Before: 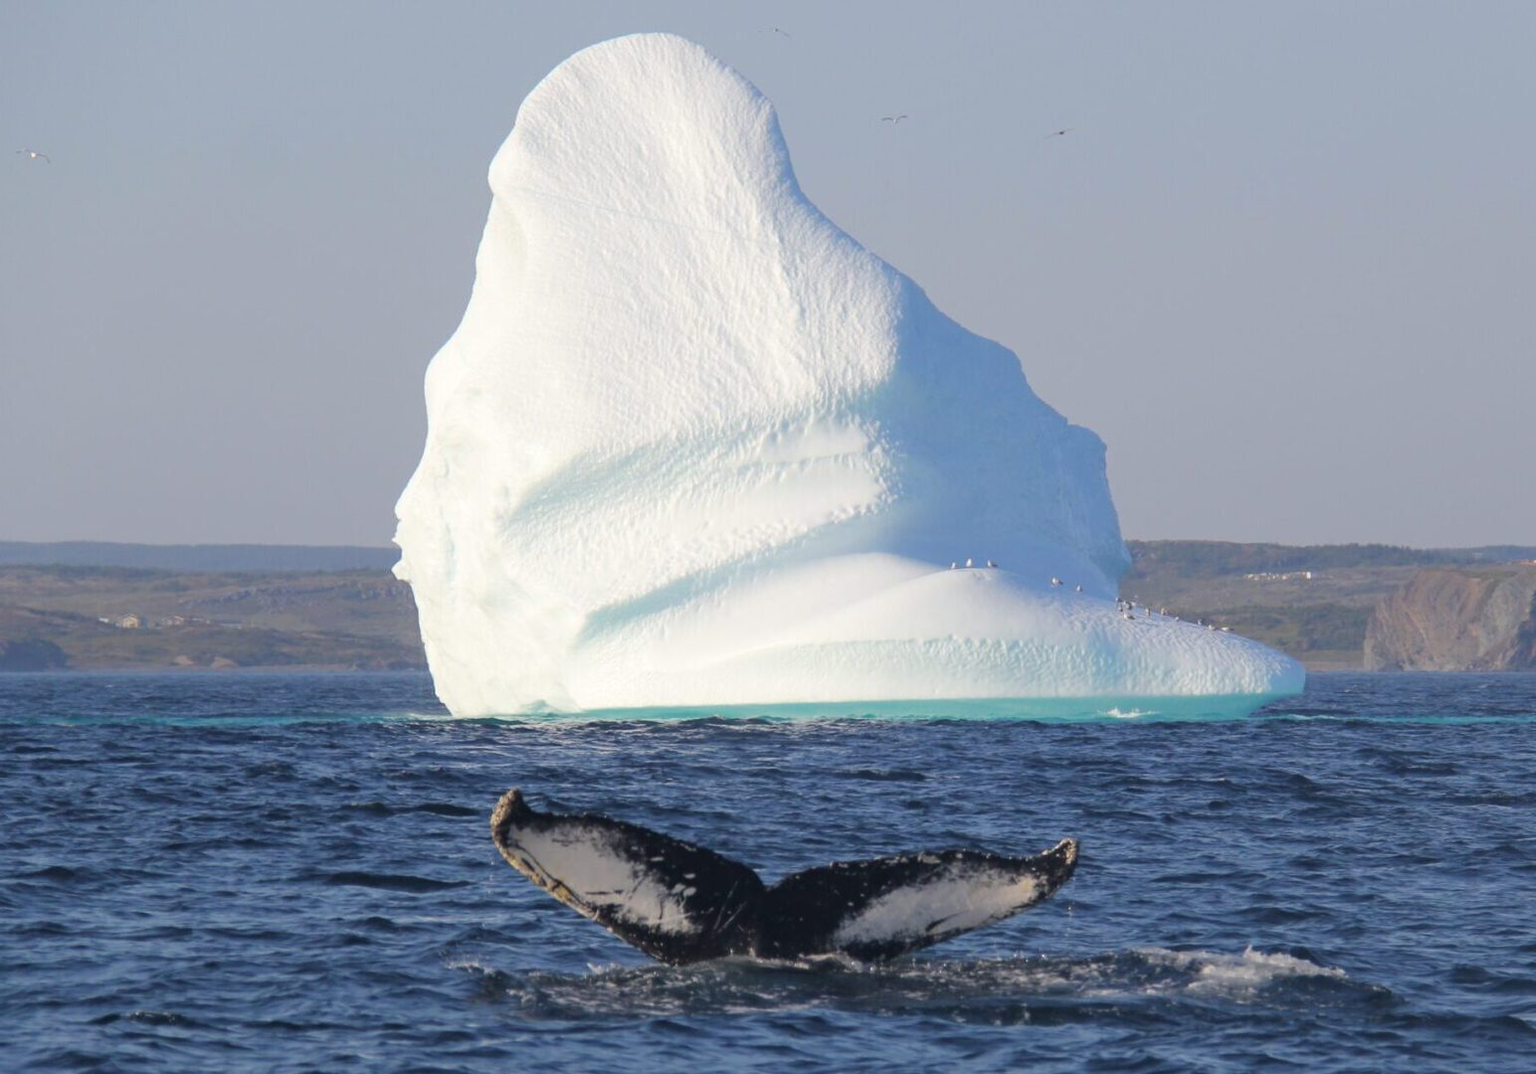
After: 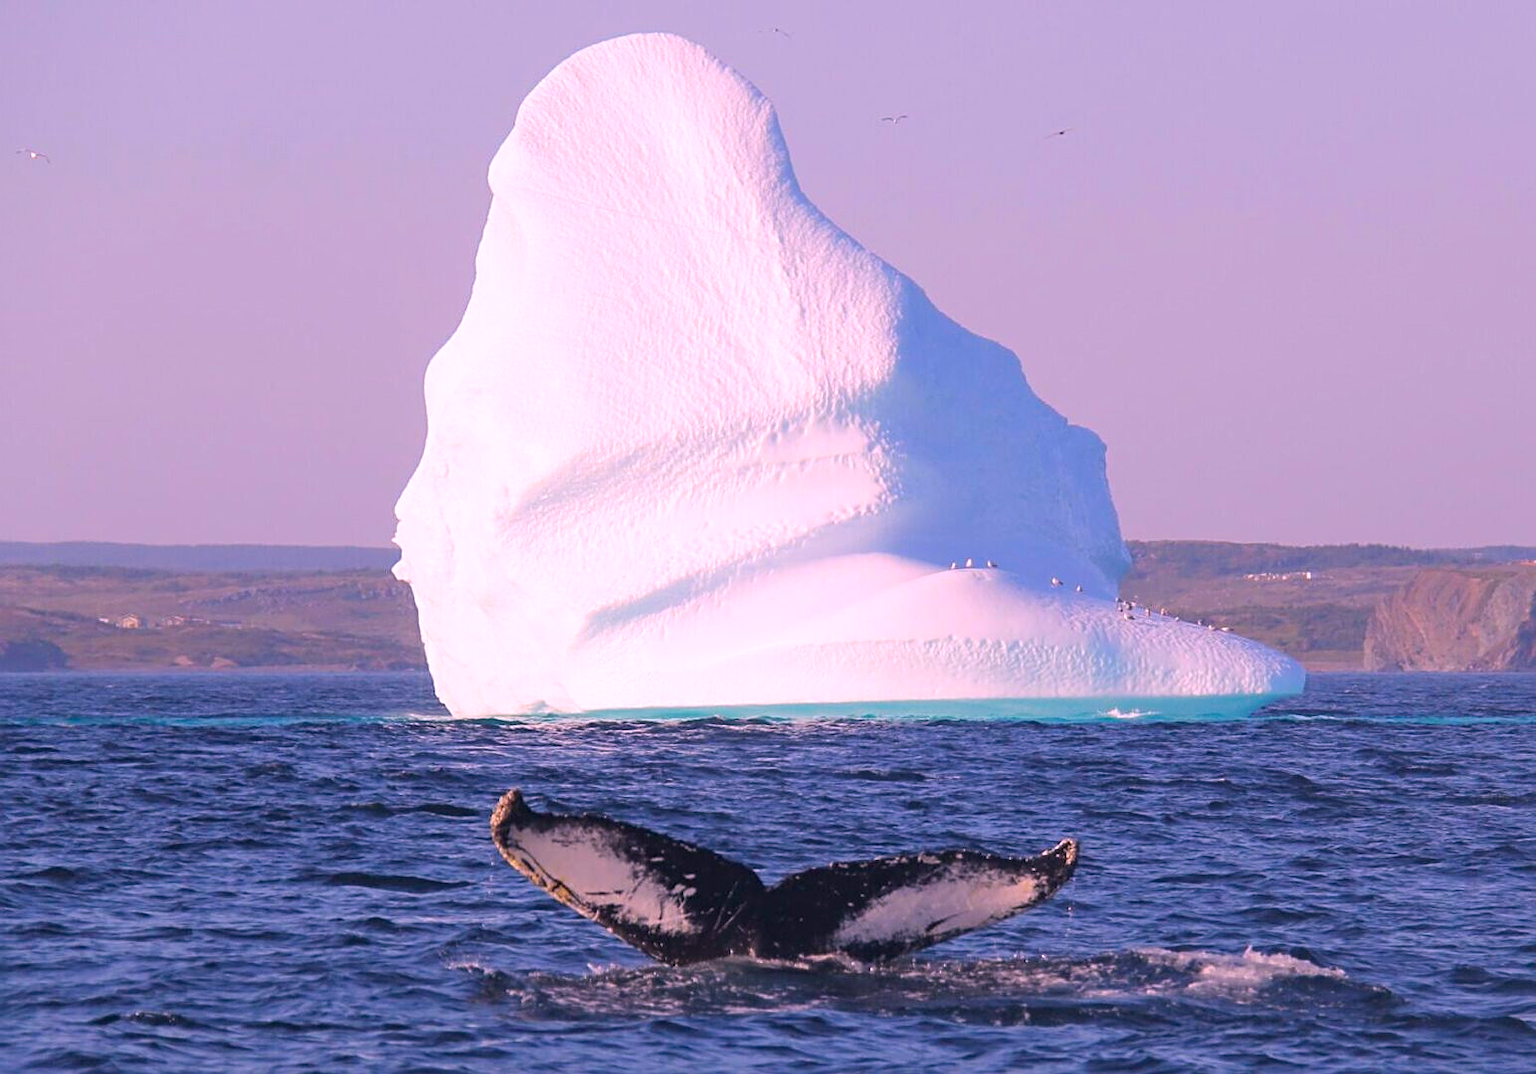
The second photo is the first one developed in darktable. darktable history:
sharpen: on, module defaults
white balance: red 1.188, blue 1.11
color balance rgb: perceptual saturation grading › global saturation 25%, global vibrance 20%
